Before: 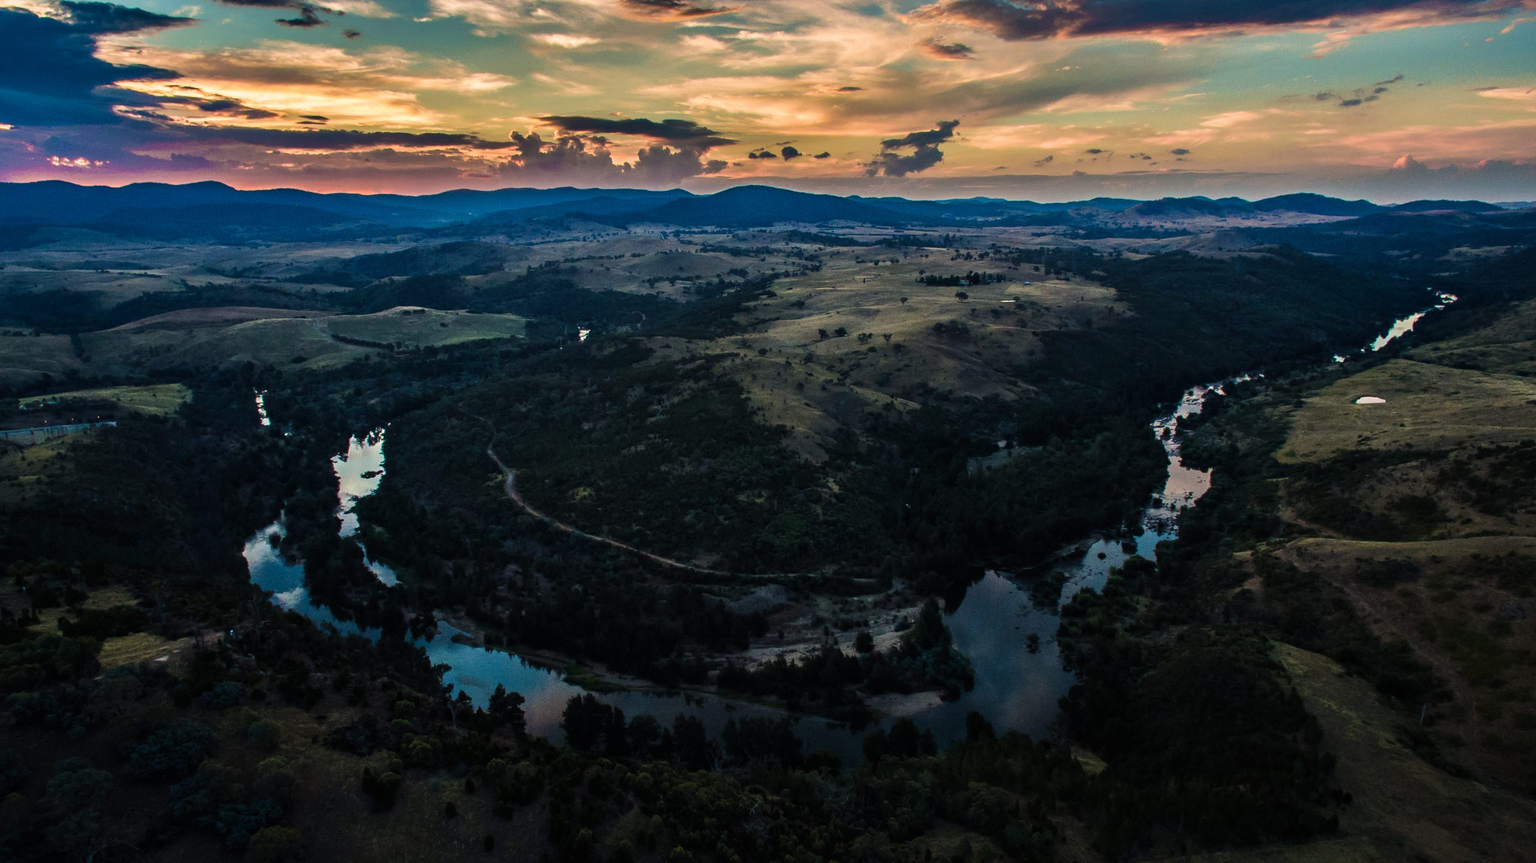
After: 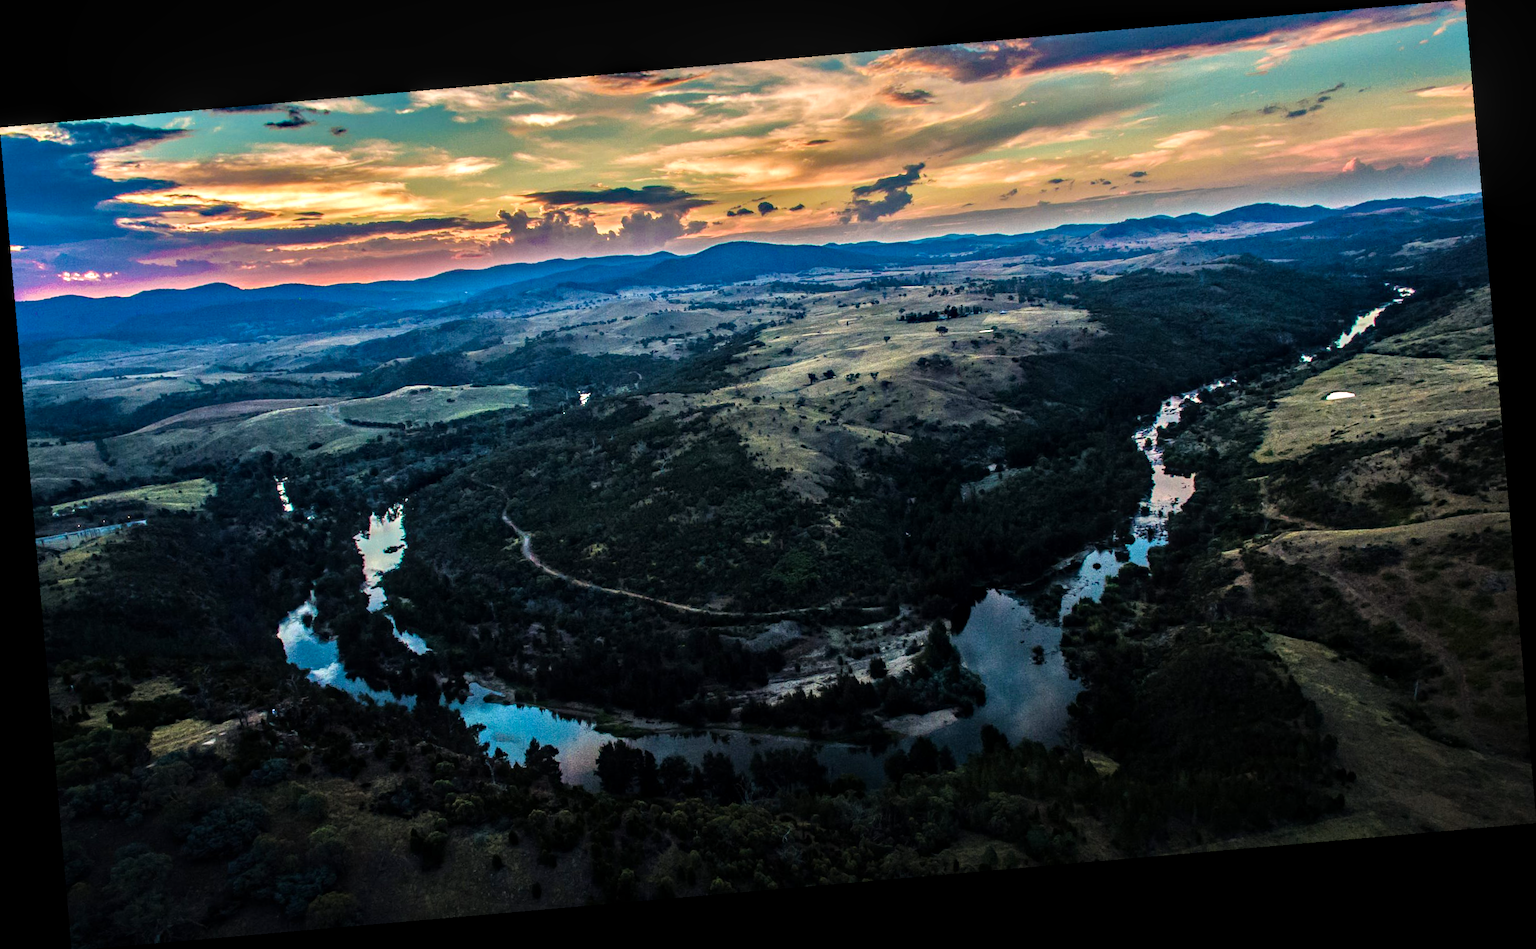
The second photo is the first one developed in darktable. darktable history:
local contrast: on, module defaults
rotate and perspective: rotation -4.98°, automatic cropping off
haze removal: compatibility mode true, adaptive false
tone equalizer: -7 EV 0.15 EV, -6 EV 0.6 EV, -5 EV 1.15 EV, -4 EV 1.33 EV, -3 EV 1.15 EV, -2 EV 0.6 EV, -1 EV 0.15 EV, mask exposure compensation -0.5 EV
levels: levels [0, 0.492, 0.984]
